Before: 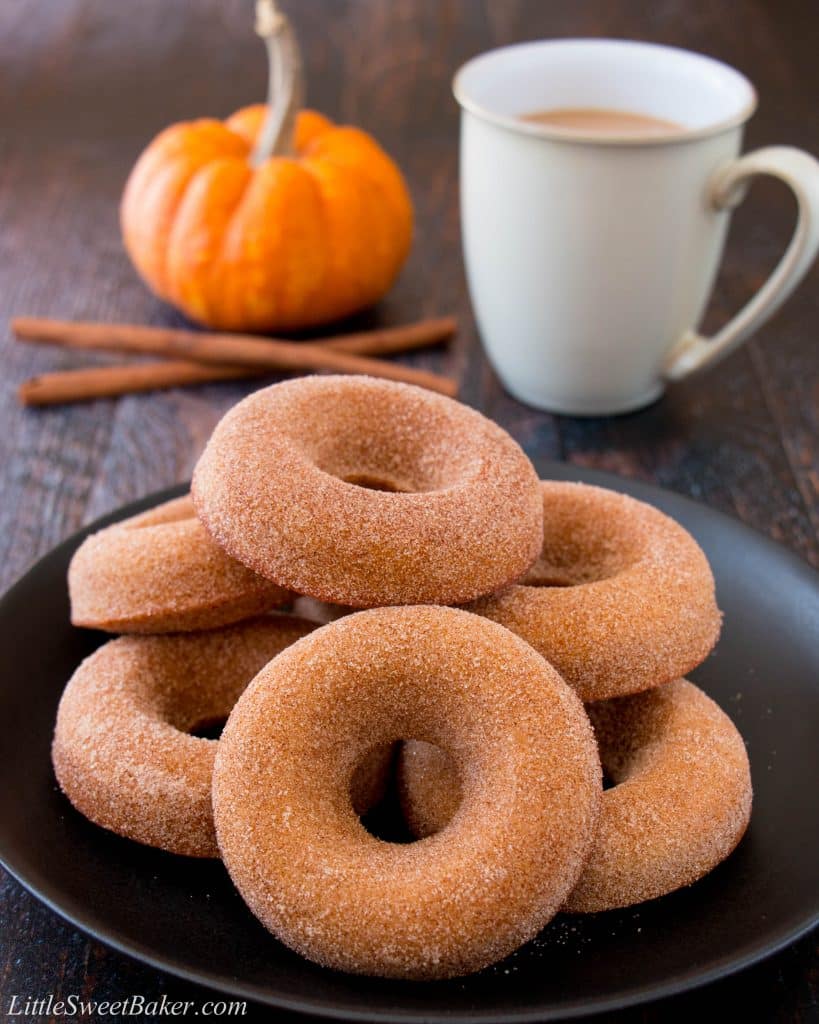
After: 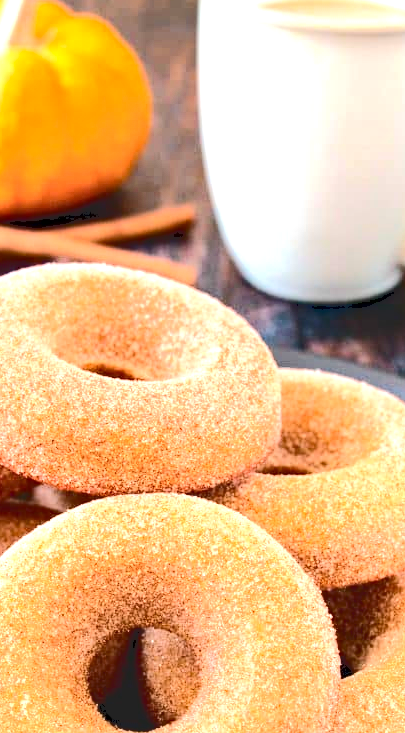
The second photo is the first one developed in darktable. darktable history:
exposure: black level correction 0, exposure 1.452 EV, compensate highlight preservation false
tone curve: curves: ch0 [(0, 0) (0.003, 0.13) (0.011, 0.13) (0.025, 0.134) (0.044, 0.136) (0.069, 0.139) (0.1, 0.144) (0.136, 0.151) (0.177, 0.171) (0.224, 0.2) (0.277, 0.247) (0.335, 0.318) (0.399, 0.412) (0.468, 0.536) (0.543, 0.659) (0.623, 0.746) (0.709, 0.812) (0.801, 0.871) (0.898, 0.915) (1, 1)], color space Lab, independent channels, preserve colors none
haze removal: compatibility mode true
crop: left 32.045%, top 10.998%, right 18.408%, bottom 17.365%
